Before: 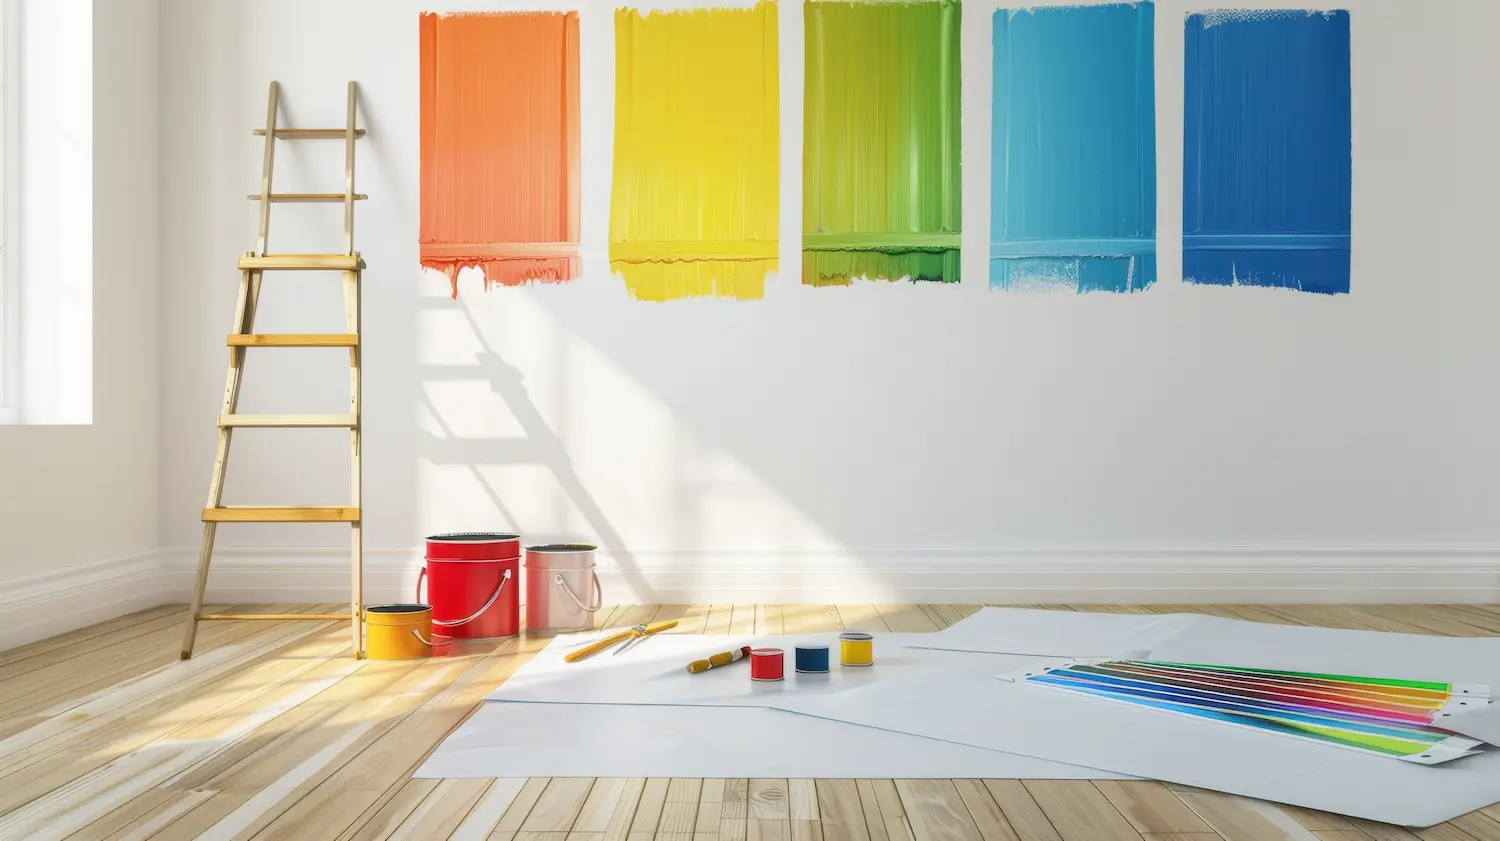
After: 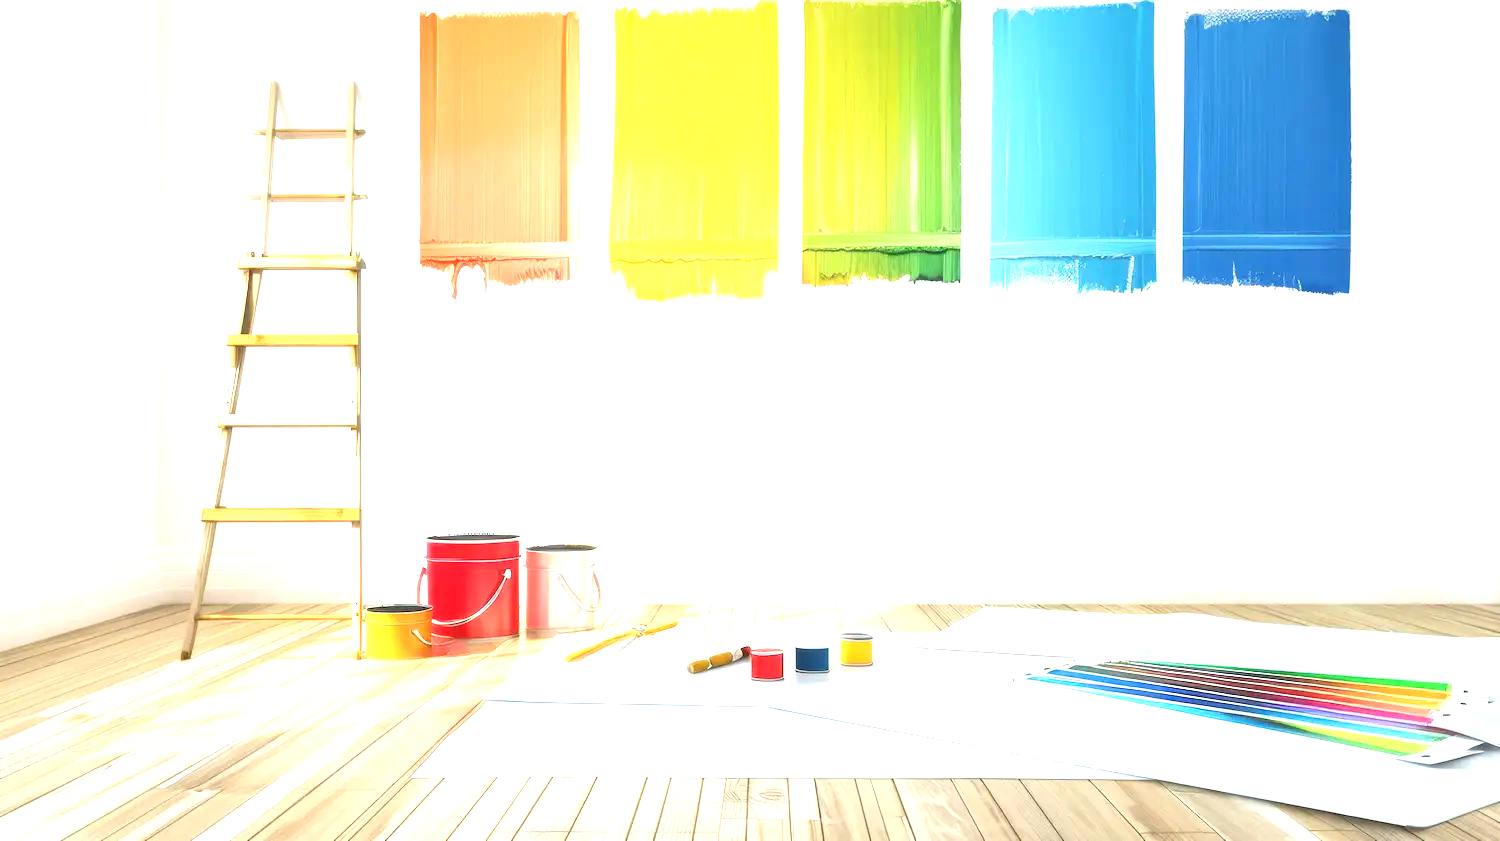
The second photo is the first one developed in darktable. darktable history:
exposure: black level correction -0.002, exposure 1.343 EV, compensate highlight preservation false
